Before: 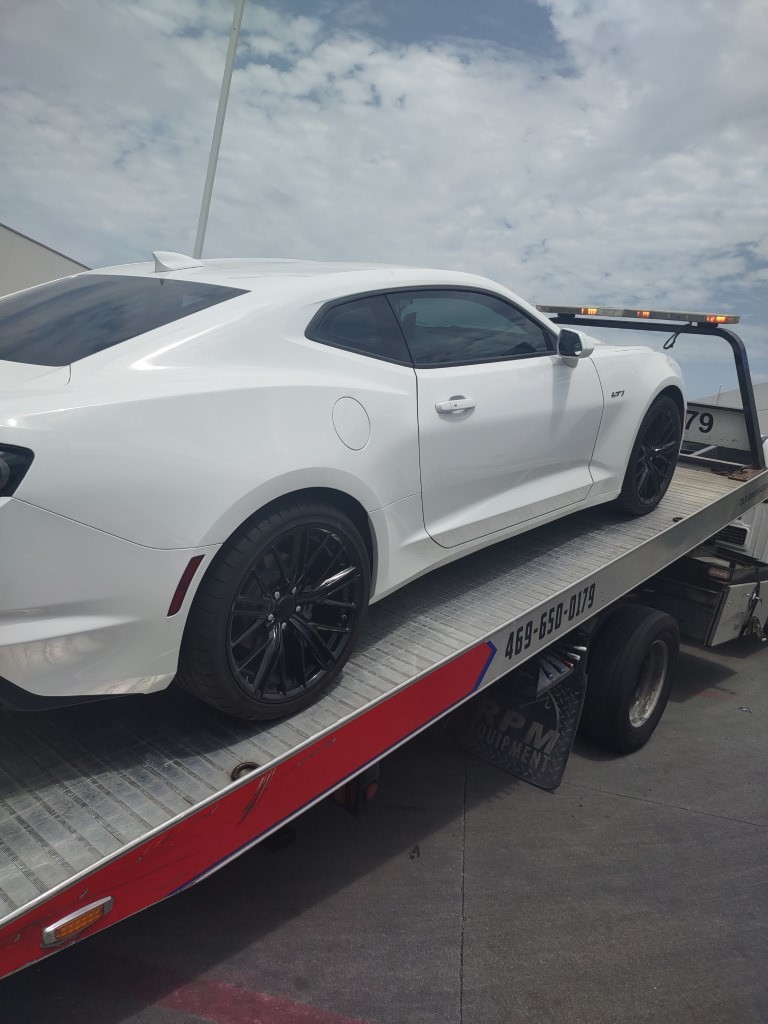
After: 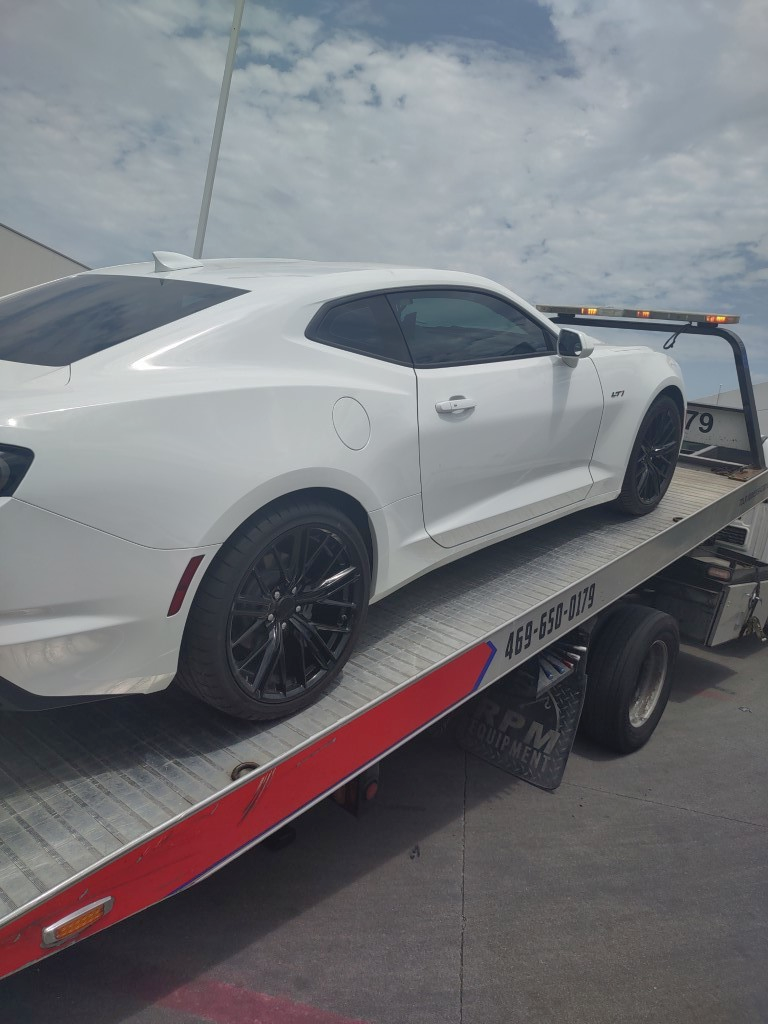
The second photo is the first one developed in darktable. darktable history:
rotate and perspective: crop left 0, crop top 0
shadows and highlights: on, module defaults
